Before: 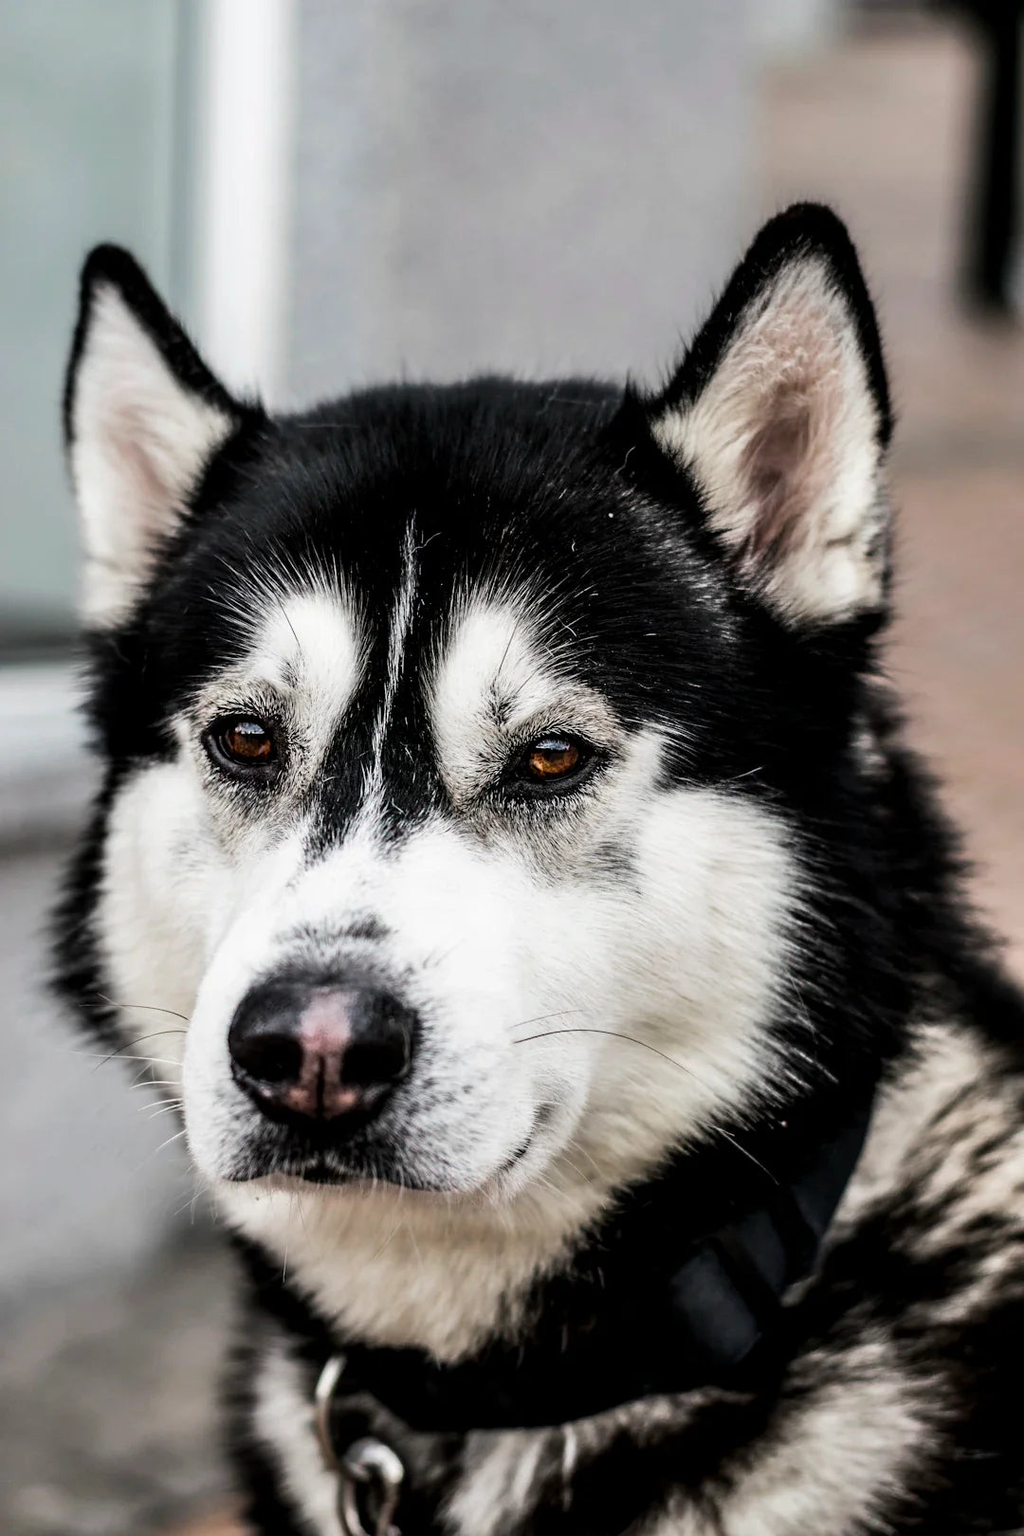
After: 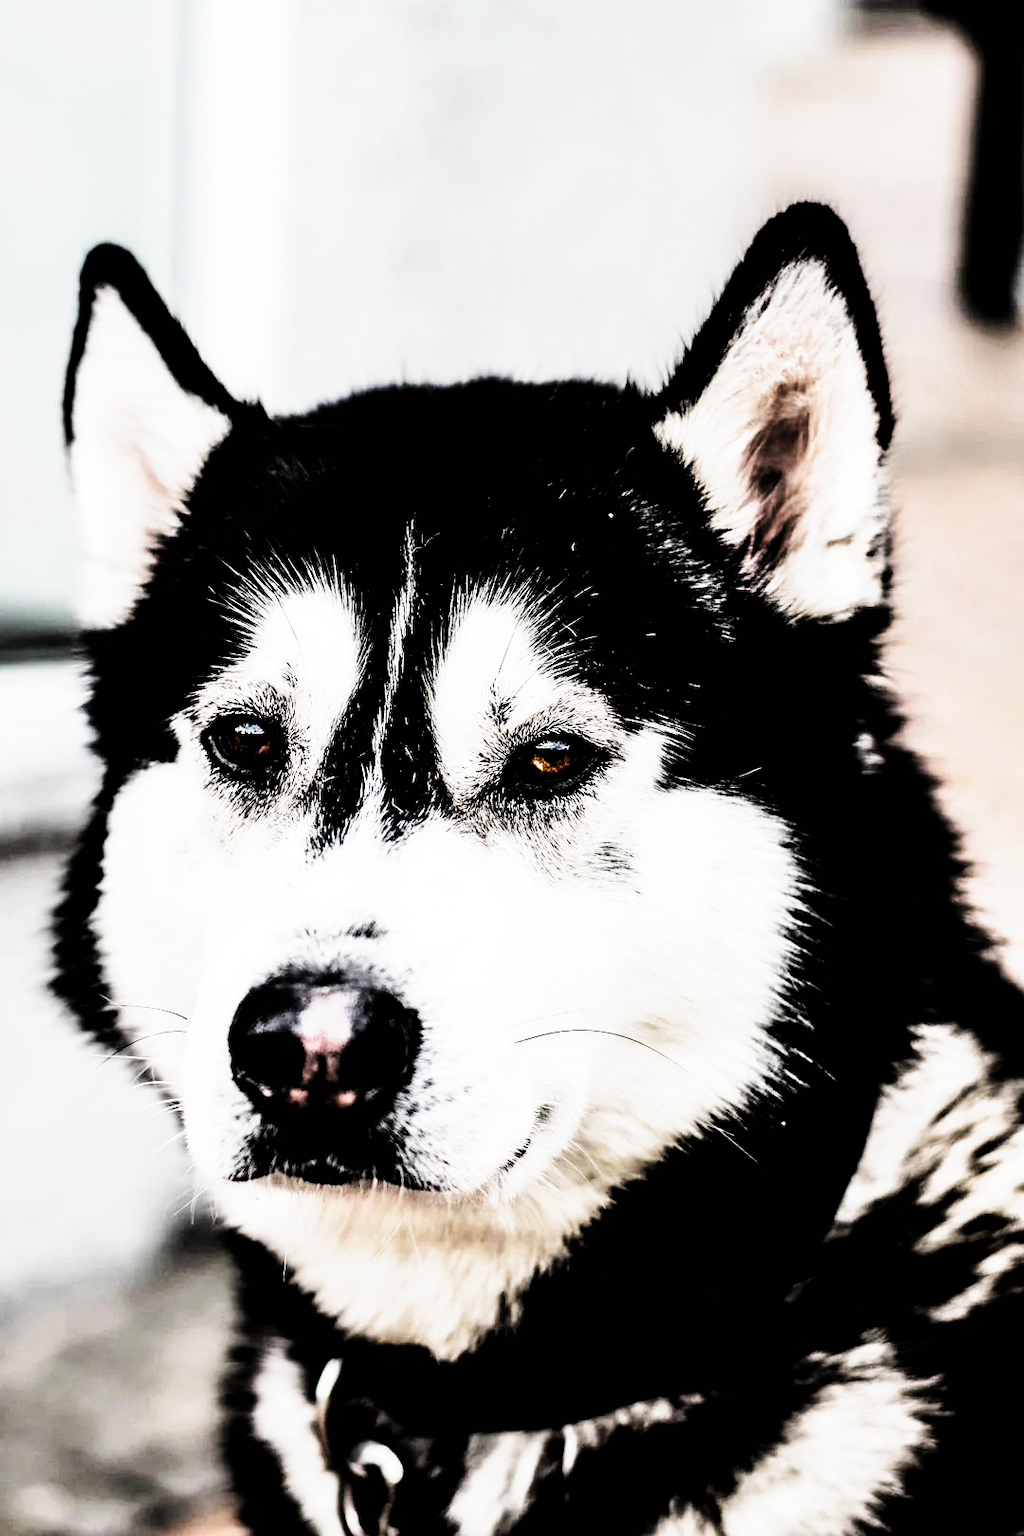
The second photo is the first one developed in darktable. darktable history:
tone curve: curves: ch0 [(0, 0) (0.003, 0.004) (0.011, 0.016) (0.025, 0.035) (0.044, 0.062) (0.069, 0.097) (0.1, 0.143) (0.136, 0.205) (0.177, 0.276) (0.224, 0.36) (0.277, 0.461) (0.335, 0.584) (0.399, 0.686) (0.468, 0.783) (0.543, 0.868) (0.623, 0.927) (0.709, 0.96) (0.801, 0.974) (0.898, 0.986) (1, 1)], preserve colors none
filmic rgb: black relative exposure -3.63 EV, white relative exposure 2.16 EV, hardness 3.62
exposure: exposure -0.36 EV, compensate highlight preservation false
